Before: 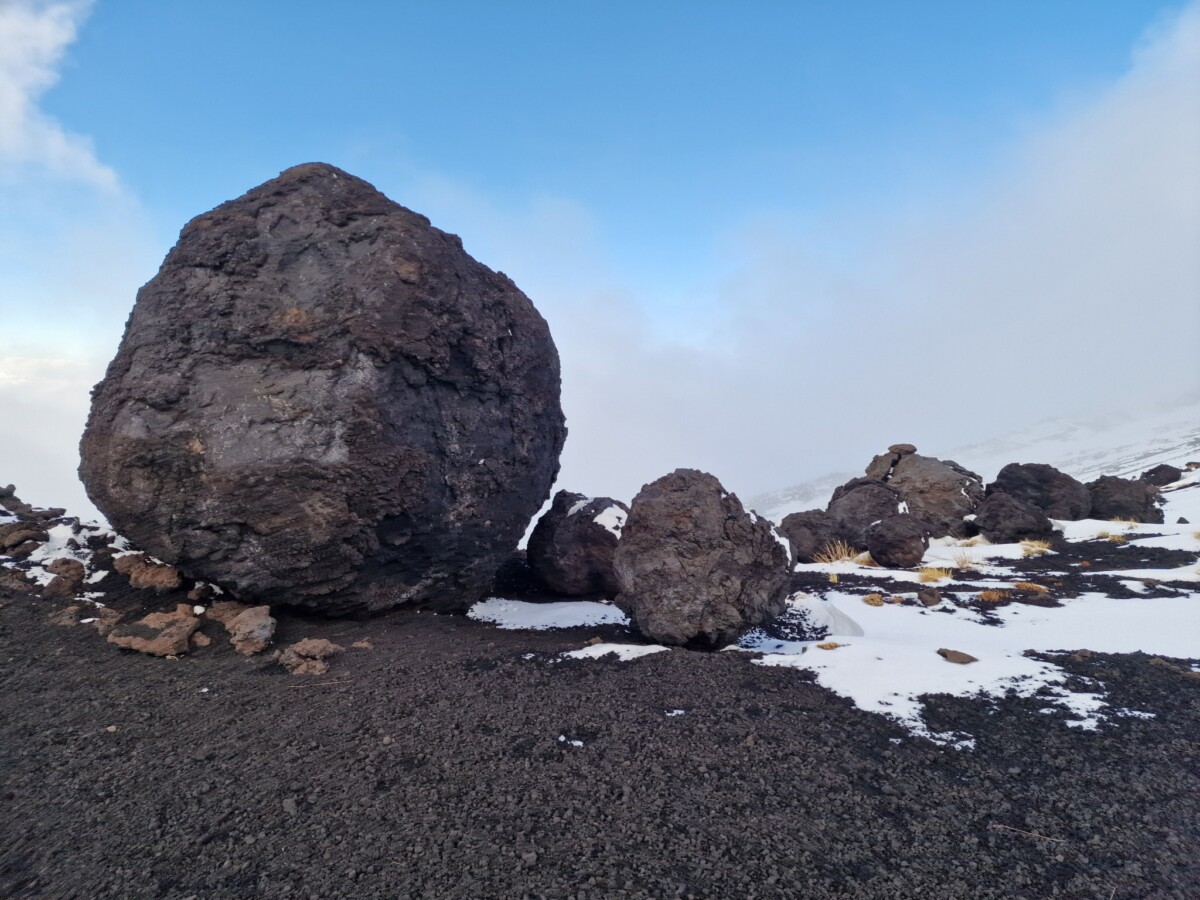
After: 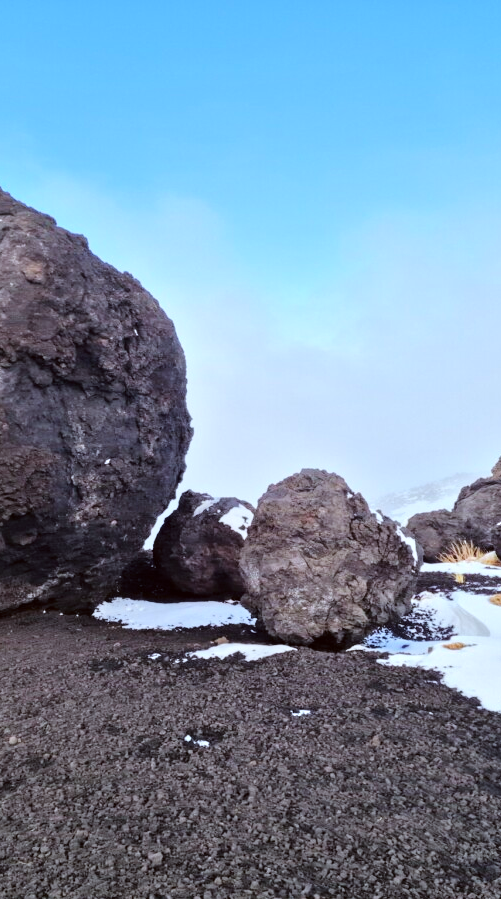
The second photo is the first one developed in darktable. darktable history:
color correction: highlights a* -3.64, highlights b* -6.71, shadows a* 3.04, shadows b* 5.36
crop: left 31.217%, right 26.968%
tone equalizer: -7 EV 0.156 EV, -6 EV 0.626 EV, -5 EV 1.17 EV, -4 EV 1.37 EV, -3 EV 1.17 EV, -2 EV 0.6 EV, -1 EV 0.149 EV, smoothing diameter 2.02%, edges refinement/feathering 24.92, mask exposure compensation -1.57 EV, filter diffusion 5
